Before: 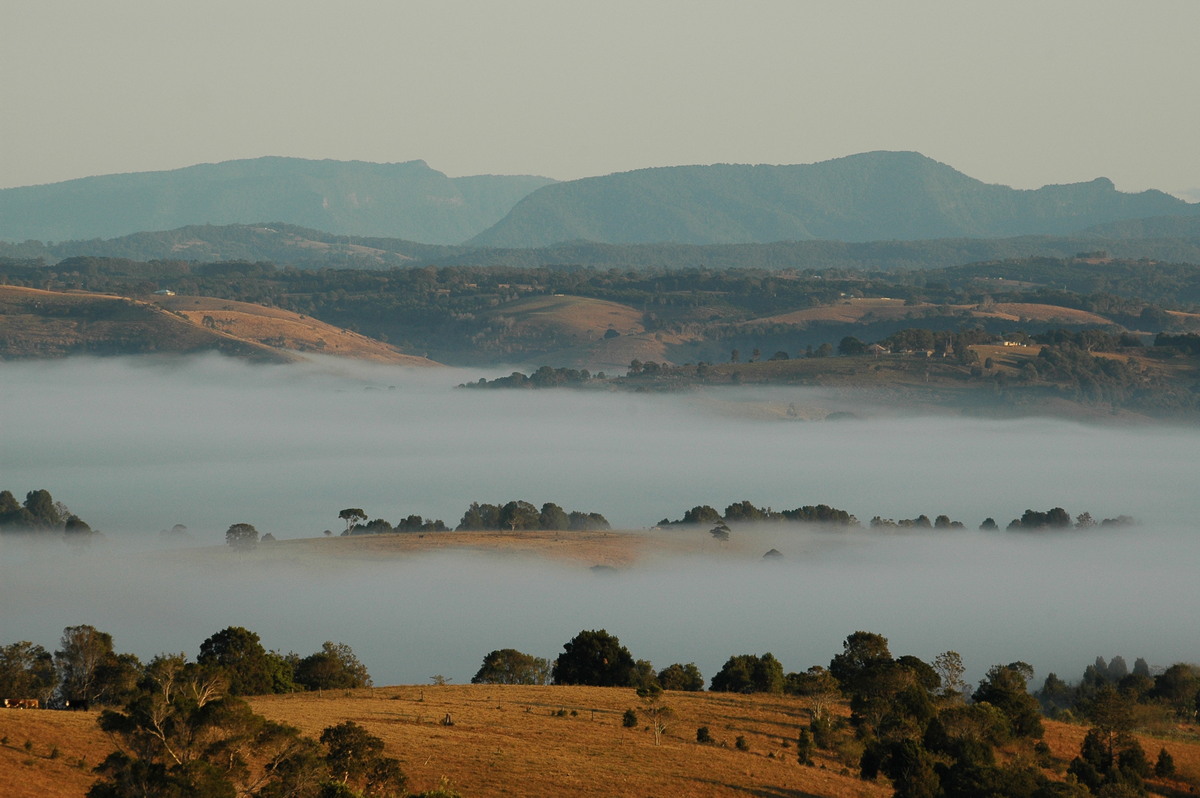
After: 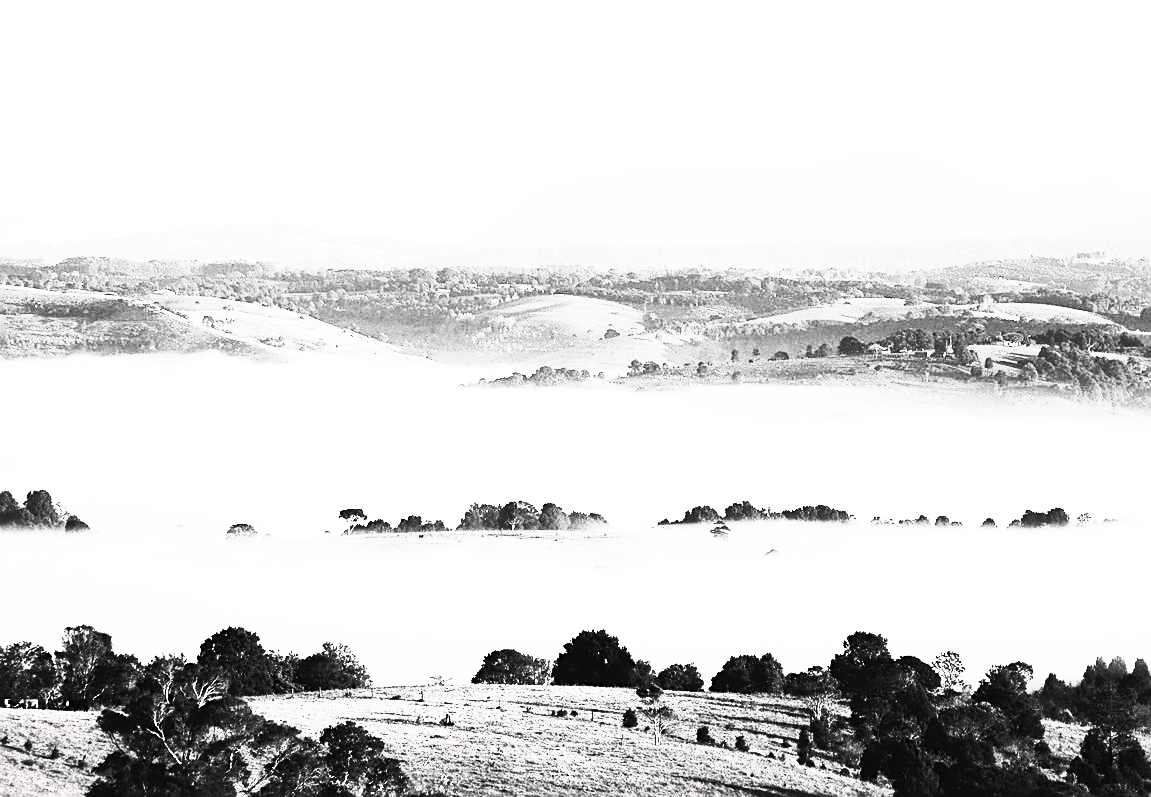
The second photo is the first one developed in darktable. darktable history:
sharpen: on, module defaults
crop: right 4.019%, bottom 0.044%
velvia: on, module defaults
tone equalizer: -8 EV -1.07 EV, -7 EV -0.999 EV, -6 EV -0.871 EV, -5 EV -0.552 EV, -3 EV 0.598 EV, -2 EV 0.892 EV, -1 EV 1 EV, +0 EV 1.06 EV, edges refinement/feathering 500, mask exposure compensation -1.57 EV, preserve details no
base curve: curves: ch0 [(0, 0) (0.007, 0.004) (0.027, 0.03) (0.046, 0.07) (0.207, 0.54) (0.442, 0.872) (0.673, 0.972) (1, 1)]
exposure: exposure 0.349 EV, compensate exposure bias true, compensate highlight preservation false
color zones: mix 34.15%
contrast brightness saturation: contrast 0.515, brightness 0.475, saturation -0.987
